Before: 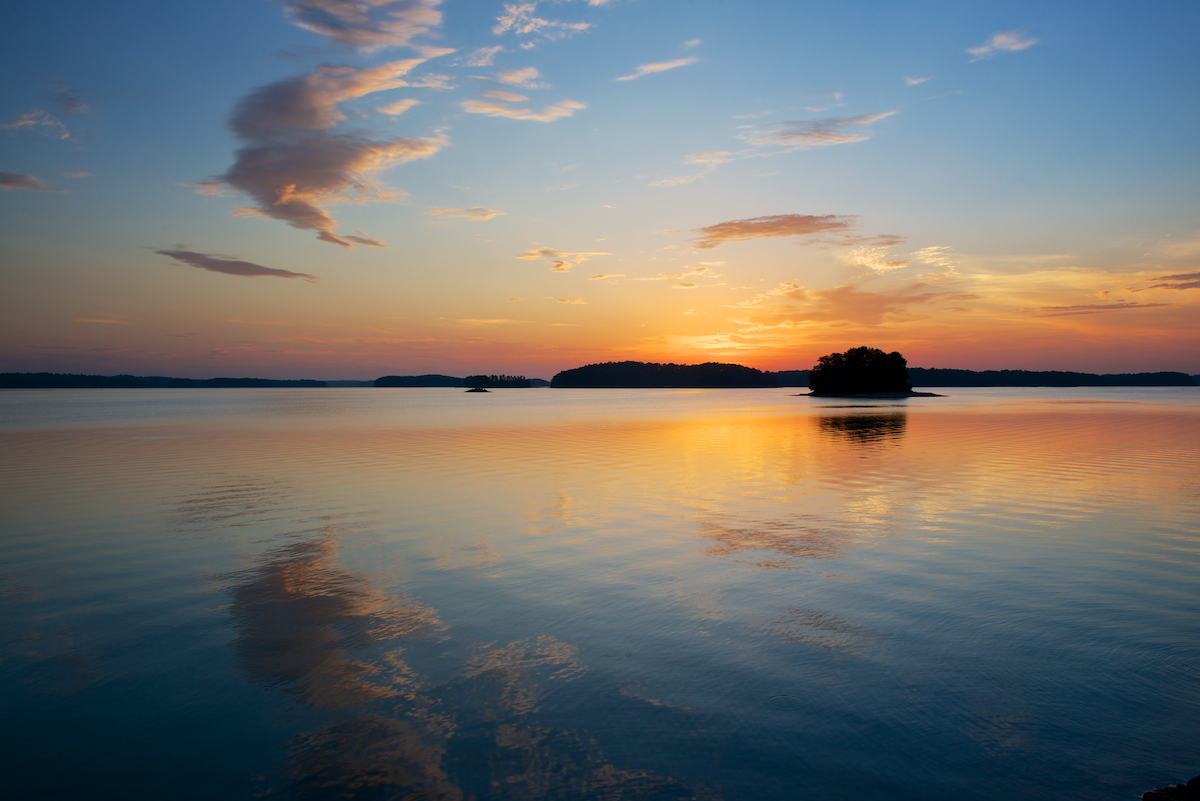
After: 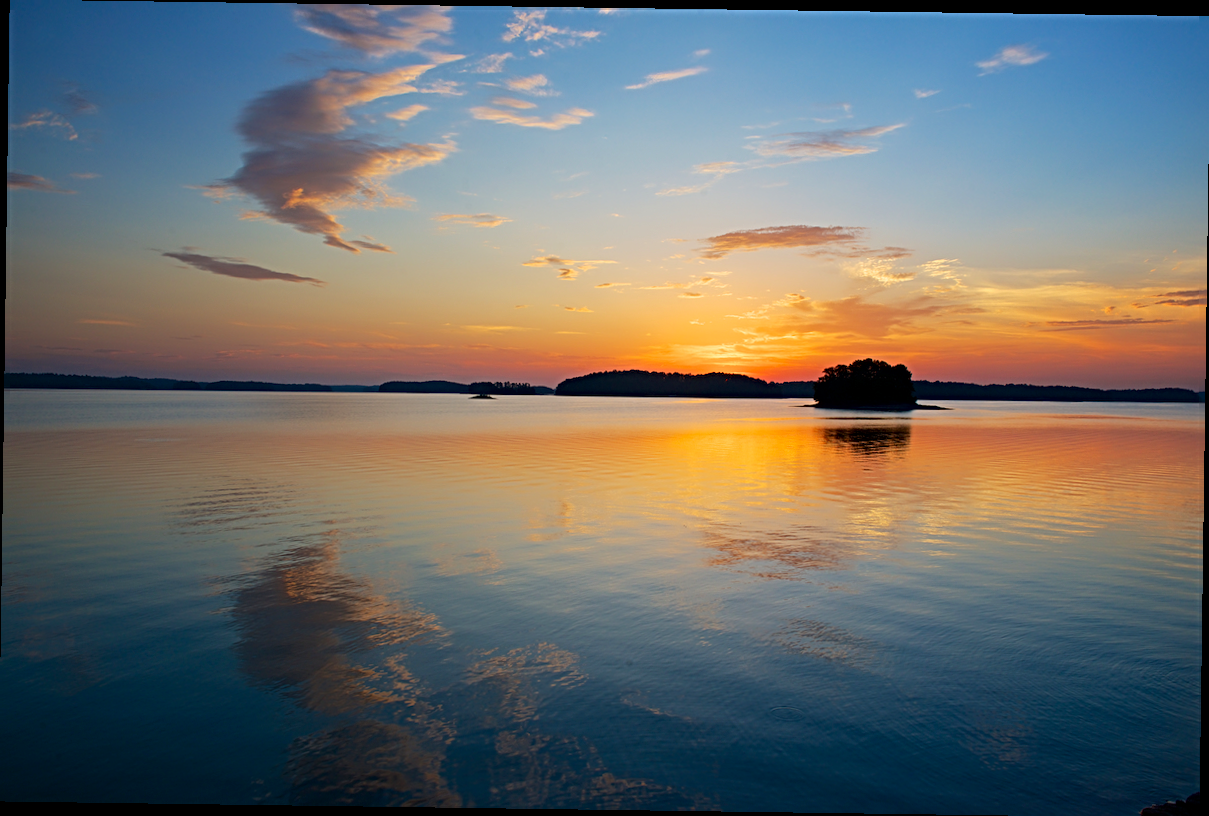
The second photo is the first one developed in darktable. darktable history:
crop and rotate: left 0.126%
rotate and perspective: rotation 0.8°, automatic cropping off
sharpen: radius 4
contrast brightness saturation: saturation 0.18
